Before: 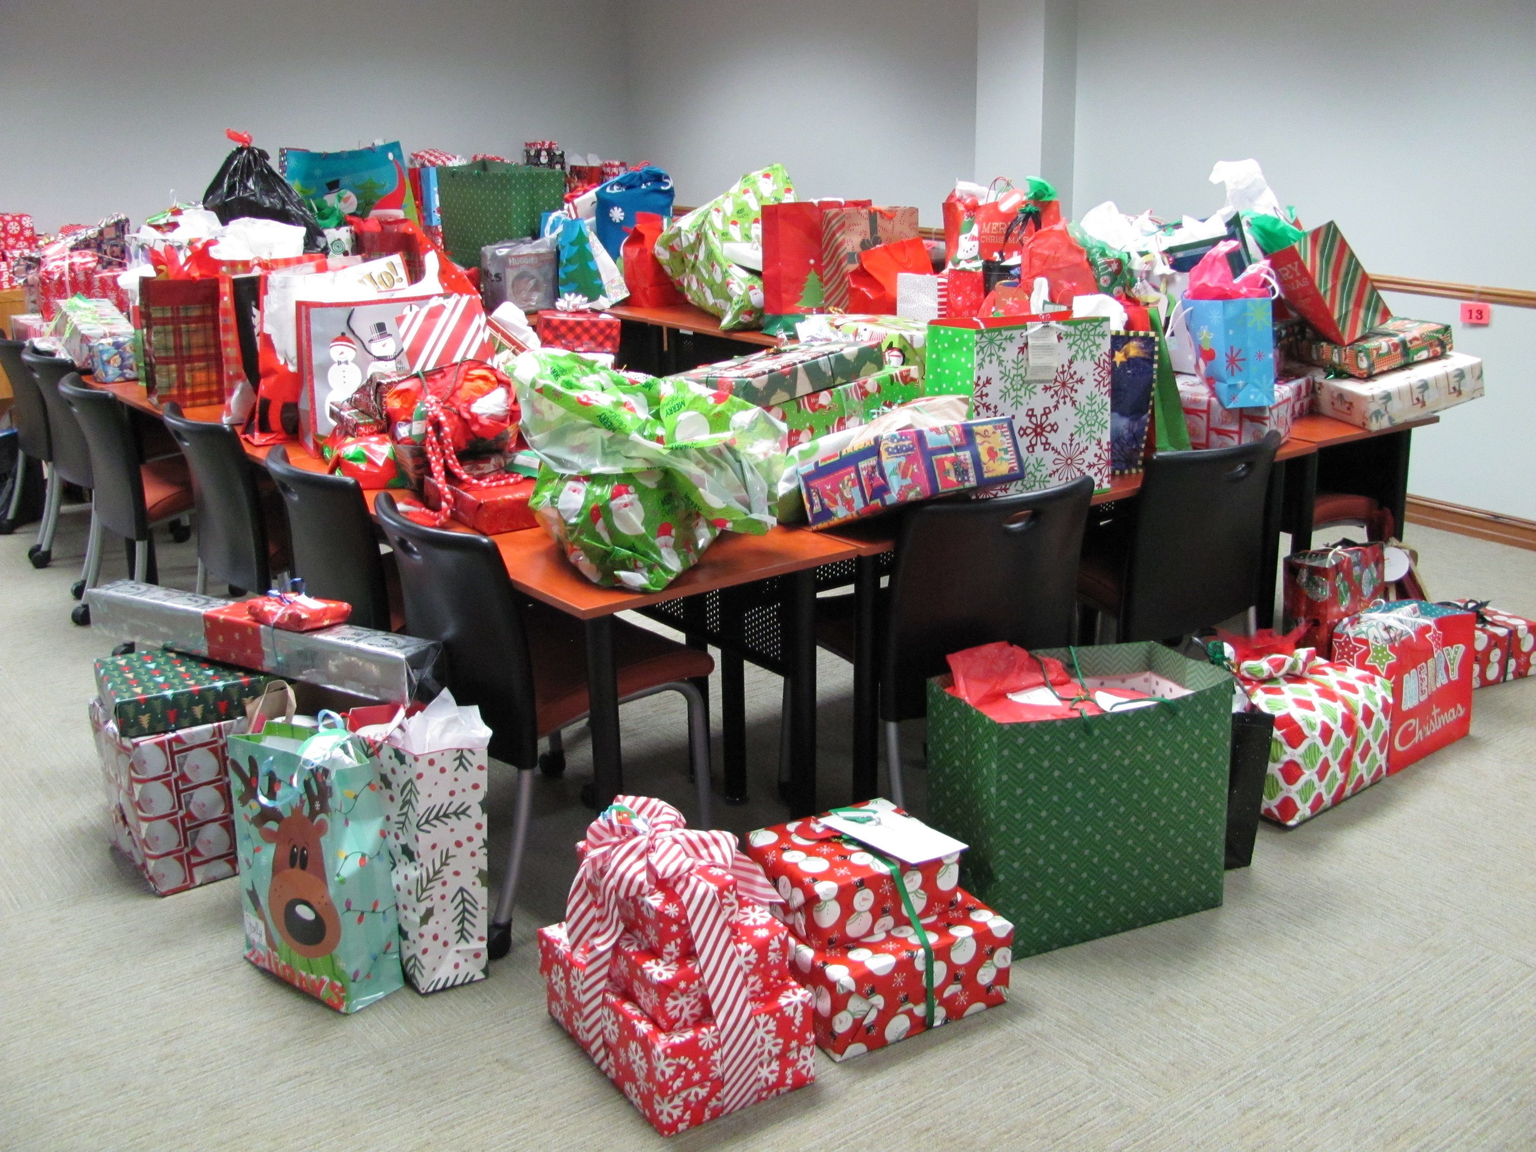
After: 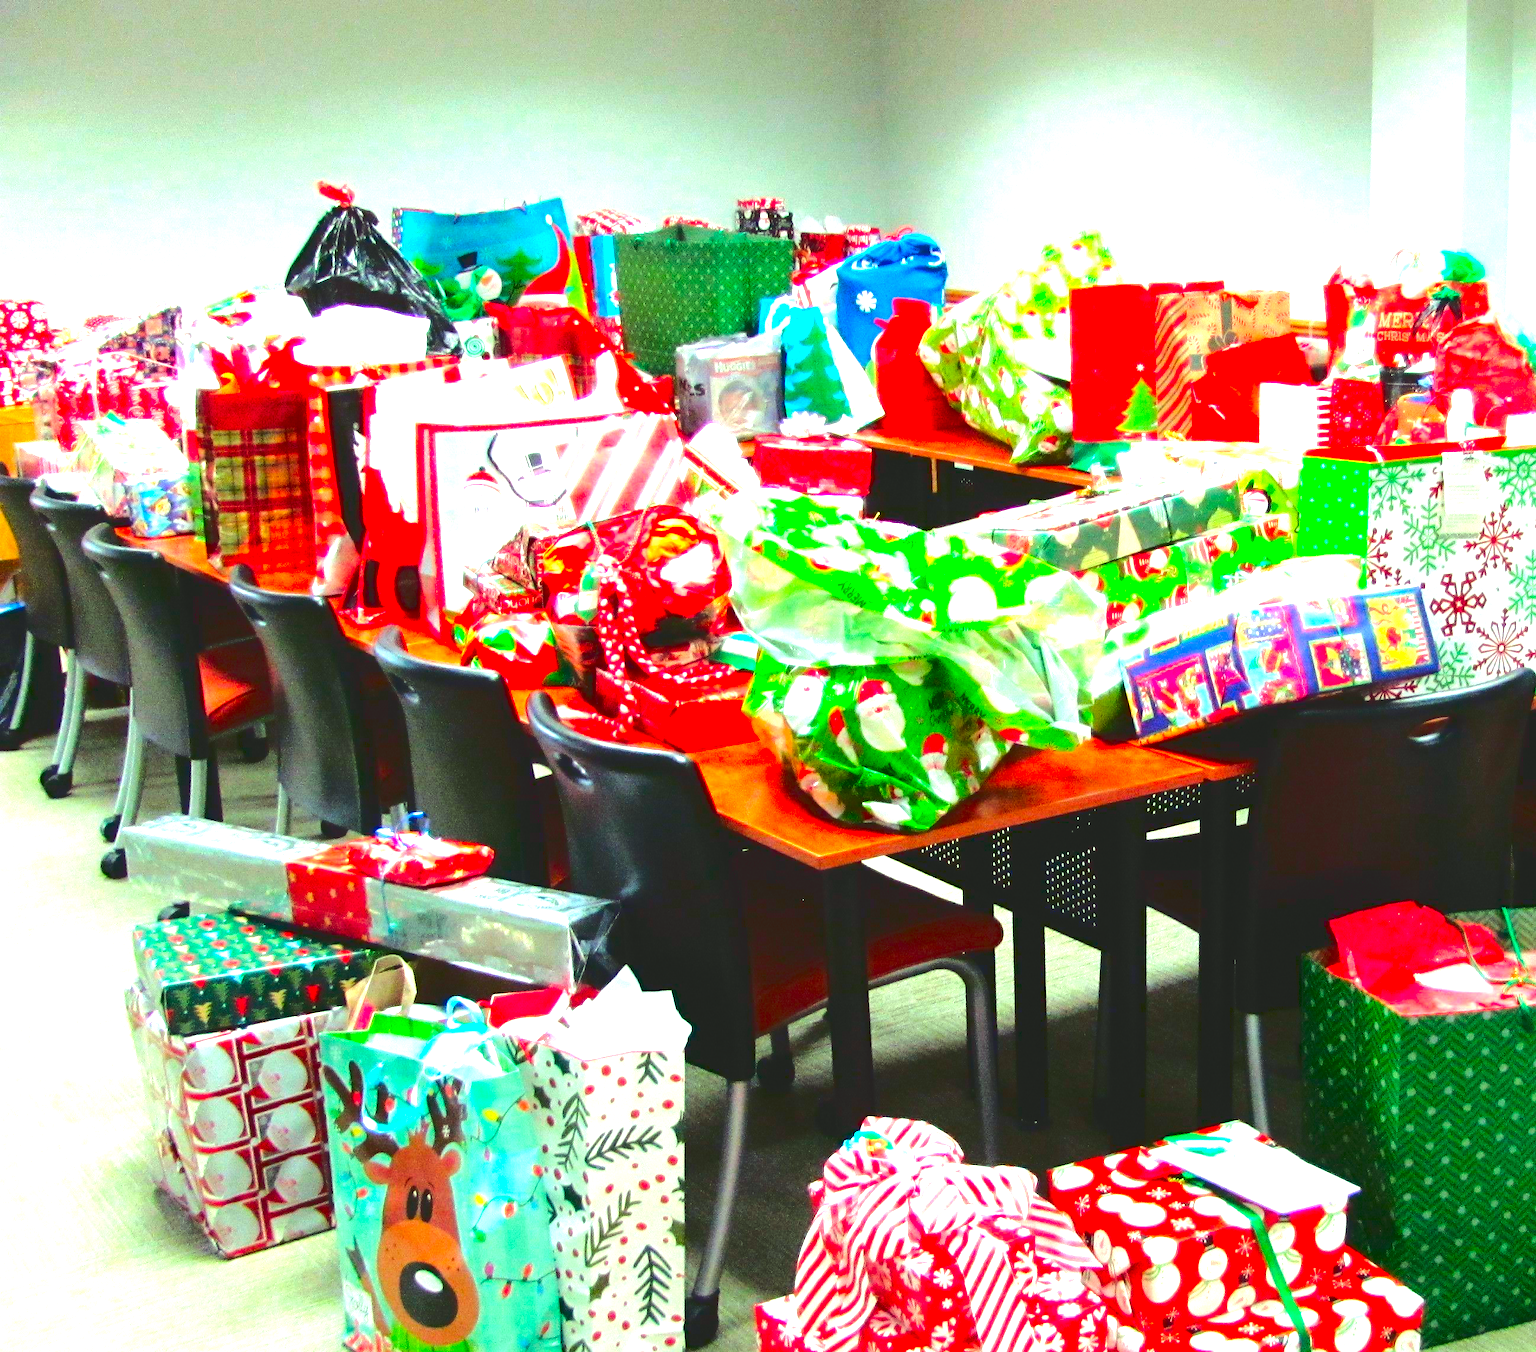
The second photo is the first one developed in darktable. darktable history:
exposure: black level correction 0, exposure 0.947 EV, compensate exposure bias true, compensate highlight preservation false
base curve: curves: ch0 [(0, 0.024) (0.055, 0.065) (0.121, 0.166) (0.236, 0.319) (0.693, 0.726) (1, 1)]
color correction: highlights a* -10.84, highlights b* 9.89, saturation 1.71
tone equalizer: -8 EV -0.759 EV, -7 EV -0.707 EV, -6 EV -0.588 EV, -5 EV -0.425 EV, -3 EV 0.401 EV, -2 EV 0.6 EV, -1 EV 0.675 EV, +0 EV 0.746 EV, edges refinement/feathering 500, mask exposure compensation -1.57 EV, preserve details no
crop: right 28.757%, bottom 16.376%
contrast brightness saturation: brightness -0.095
color zones: mix -131.33%
